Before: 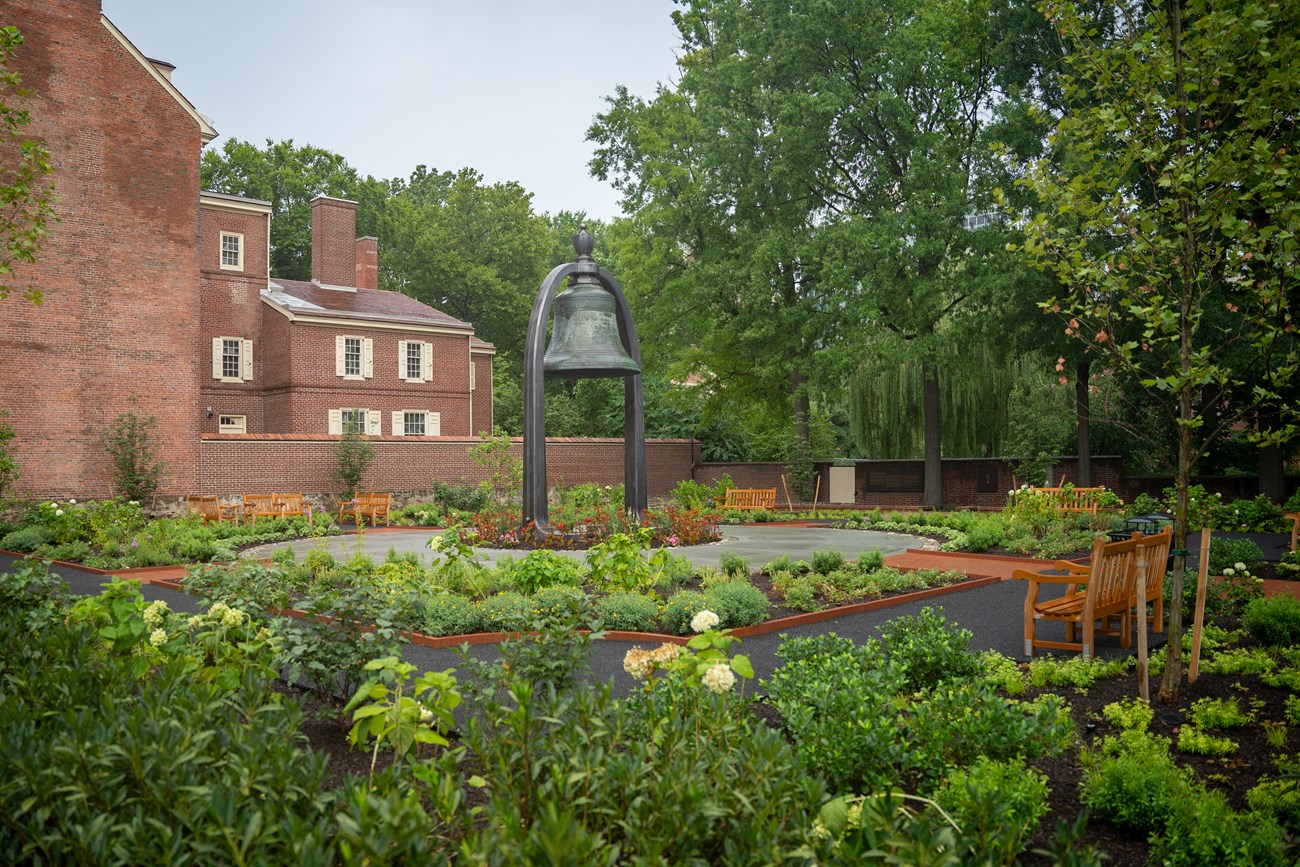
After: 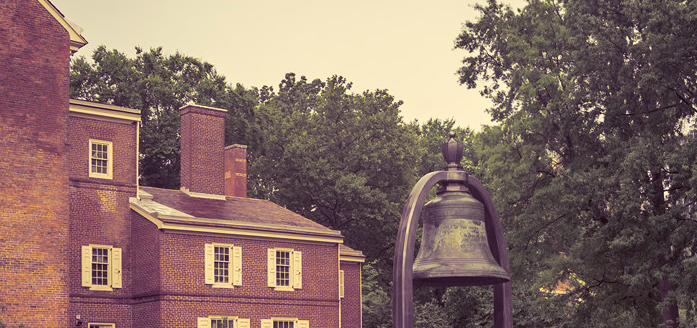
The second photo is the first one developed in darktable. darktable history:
crop: left 10.121%, top 10.631%, right 36.218%, bottom 51.526%
split-toning: shadows › hue 255.6°, shadows › saturation 0.66, highlights › hue 43.2°, highlights › saturation 0.68, balance -50.1
color correction: highlights a* 1.12, highlights b* 24.26, shadows a* 15.58, shadows b* 24.26
